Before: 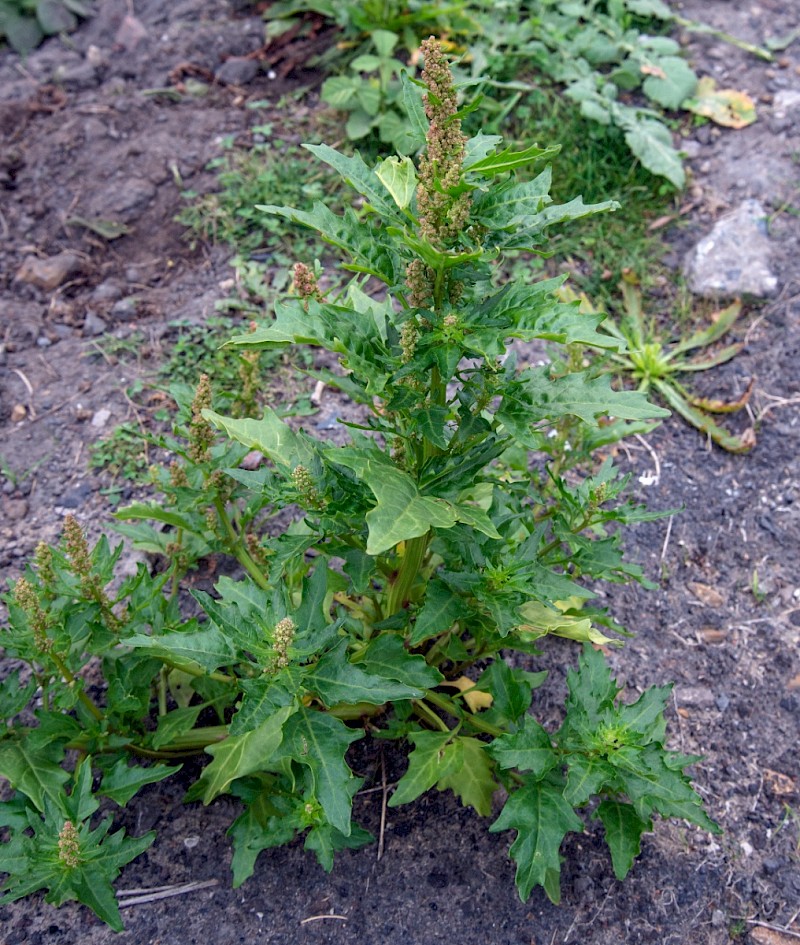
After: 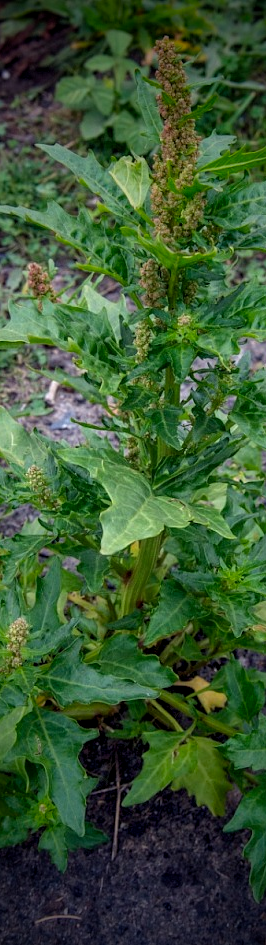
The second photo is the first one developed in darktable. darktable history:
crop: left 33.36%, right 33.36%
shadows and highlights: shadows 49, highlights -41, soften with gaussian
local contrast: on, module defaults
vignetting: fall-off start 15.9%, fall-off radius 100%, brightness -1, saturation 0.5, width/height ratio 0.719
